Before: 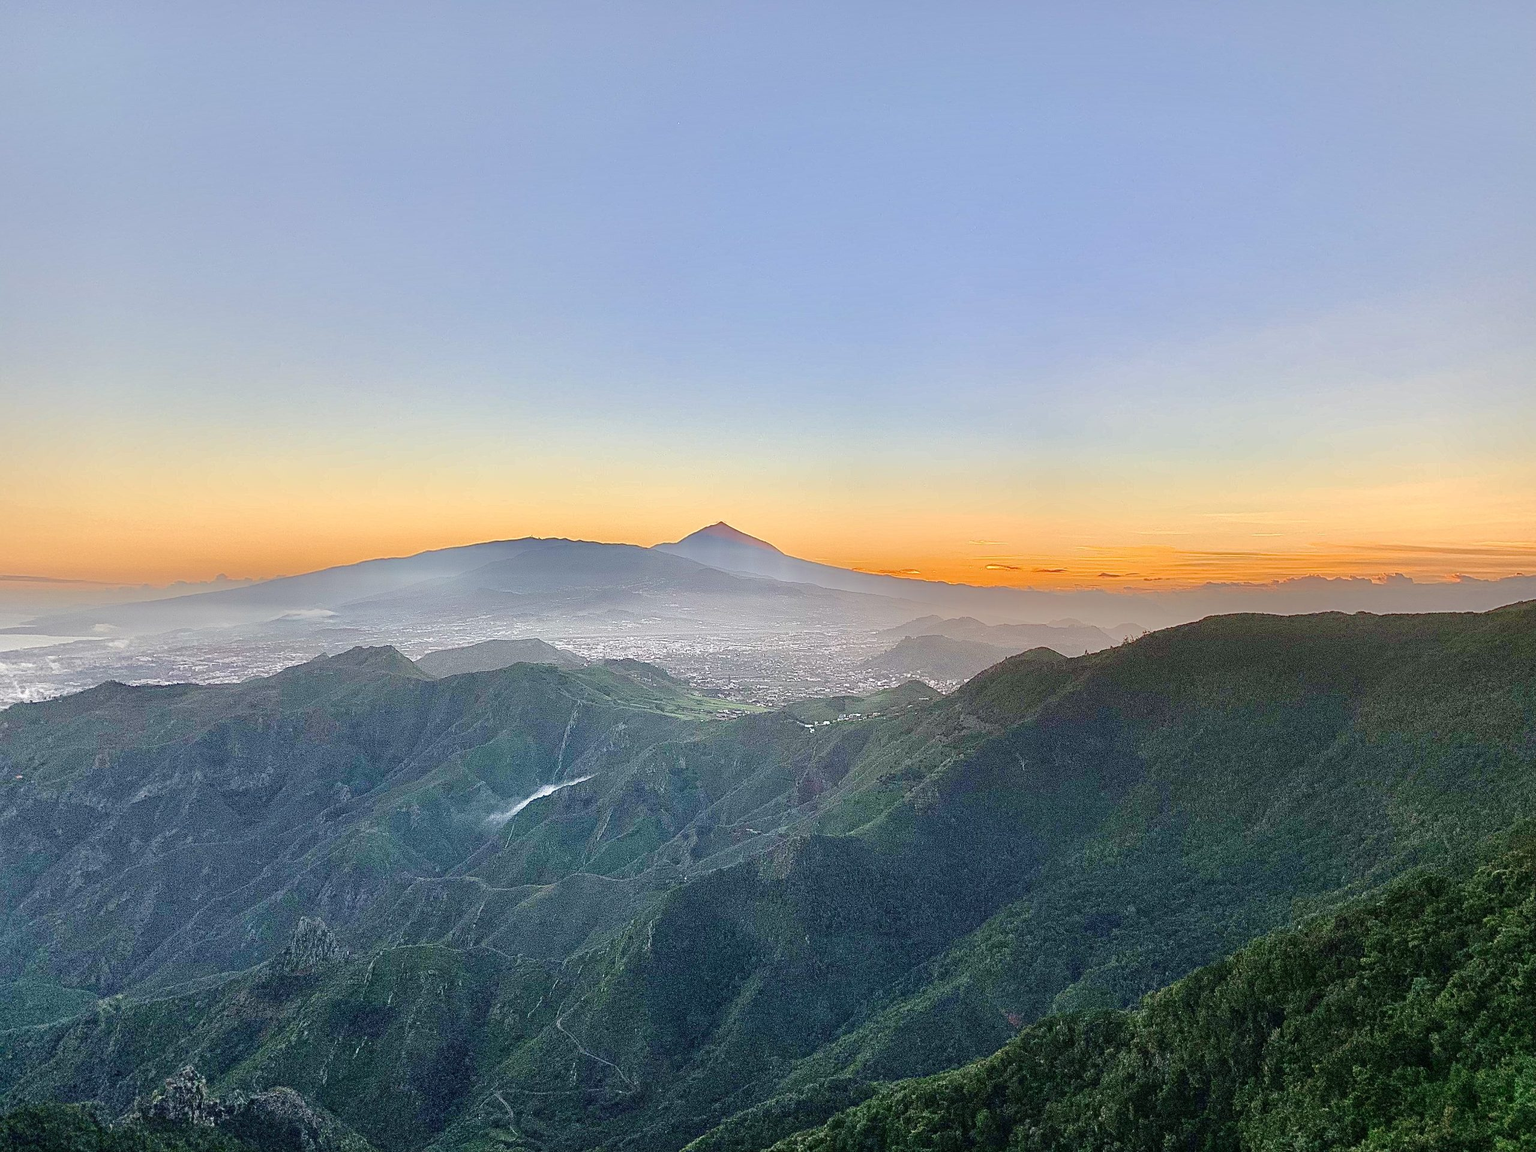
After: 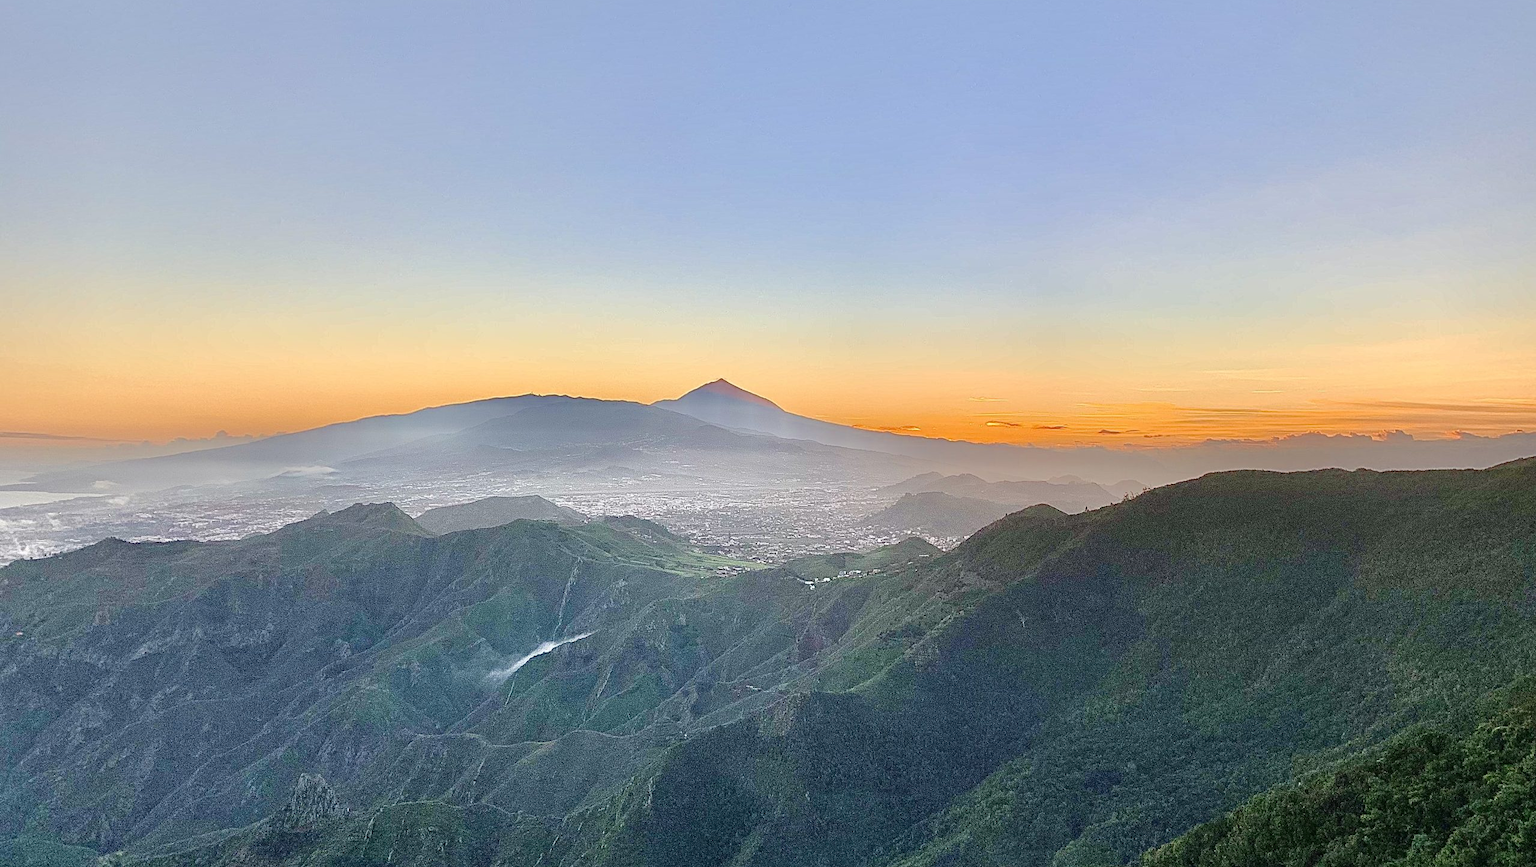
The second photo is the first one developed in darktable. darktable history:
crop and rotate: top 12.462%, bottom 12.185%
